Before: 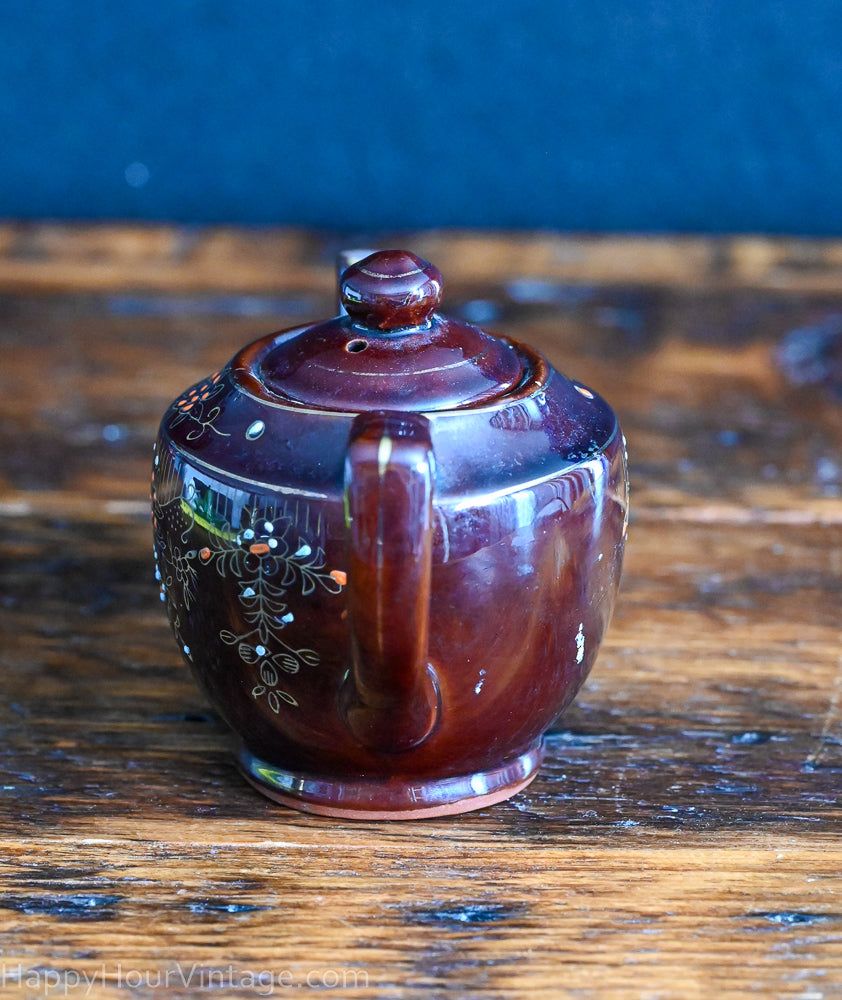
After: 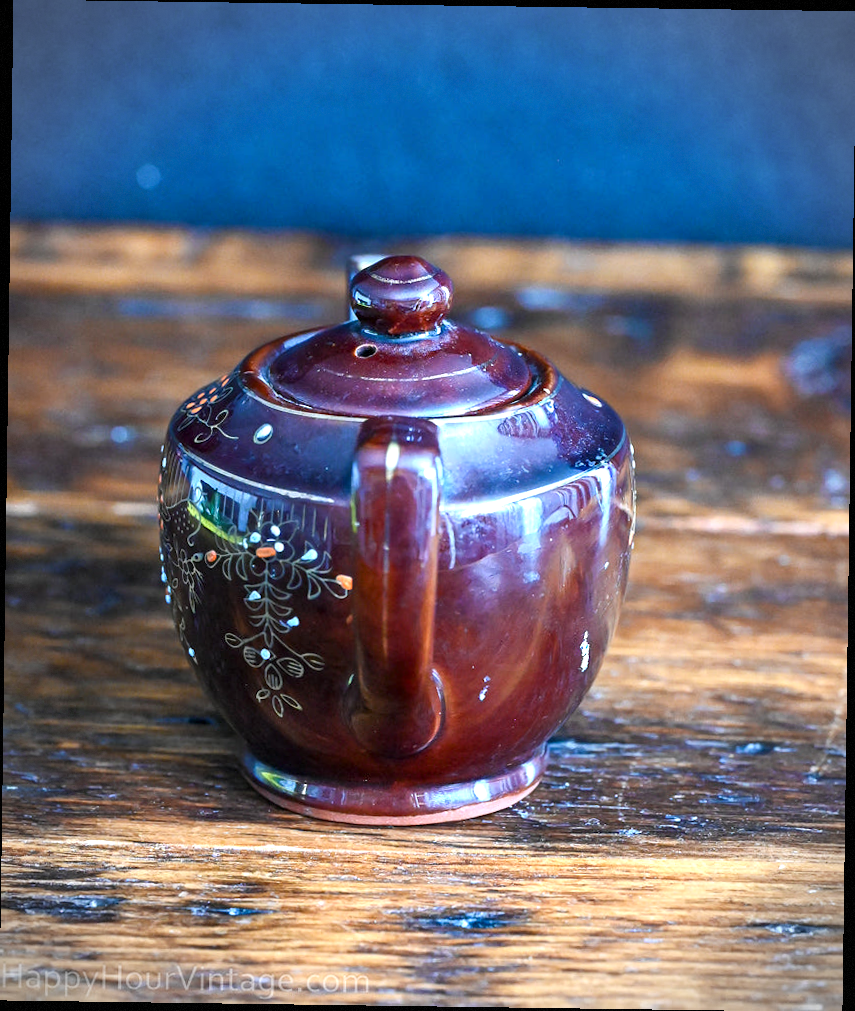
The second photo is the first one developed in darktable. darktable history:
vignetting: dithering 8-bit output, unbound false
contrast equalizer: octaves 7, y [[0.6 ×6], [0.55 ×6], [0 ×6], [0 ×6], [0 ×6]], mix 0.15
rotate and perspective: rotation 0.8°, automatic cropping off
exposure: black level correction 0, exposure 0.5 EV, compensate highlight preservation false
